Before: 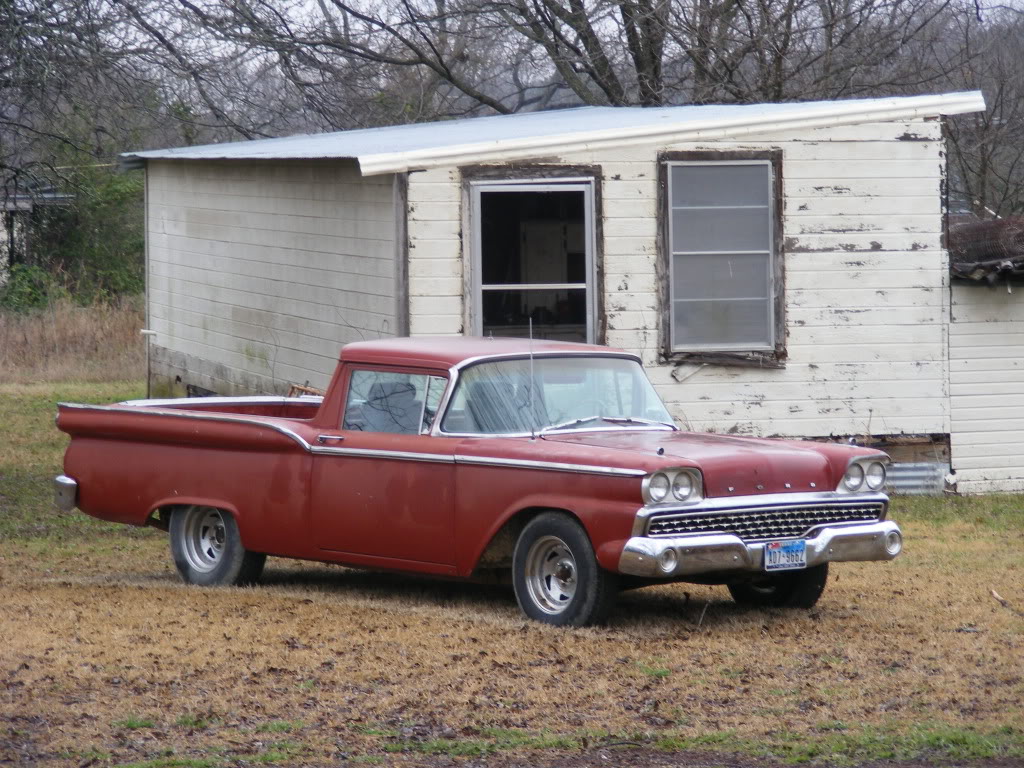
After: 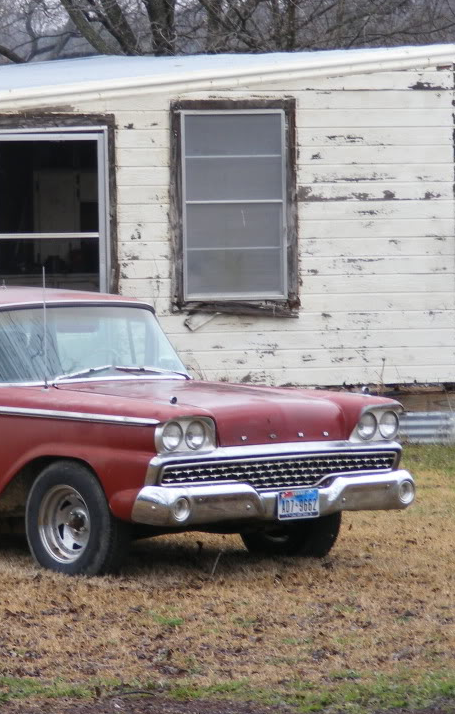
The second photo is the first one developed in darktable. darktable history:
crop: left 47.628%, top 6.643%, right 7.874%
exposure: compensate highlight preservation false
